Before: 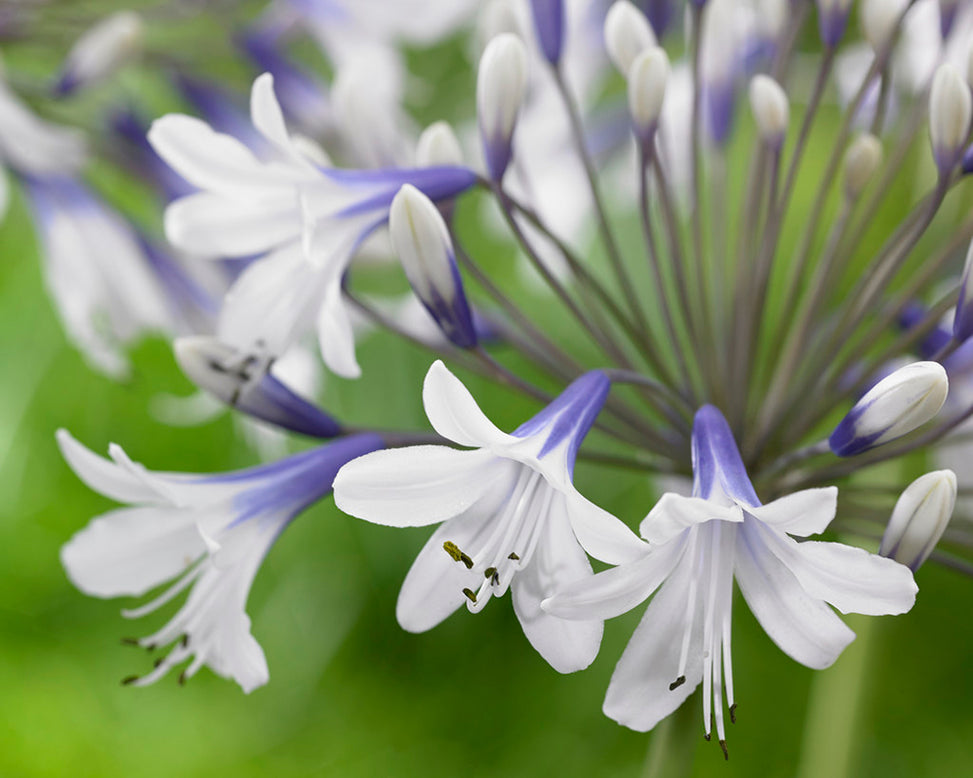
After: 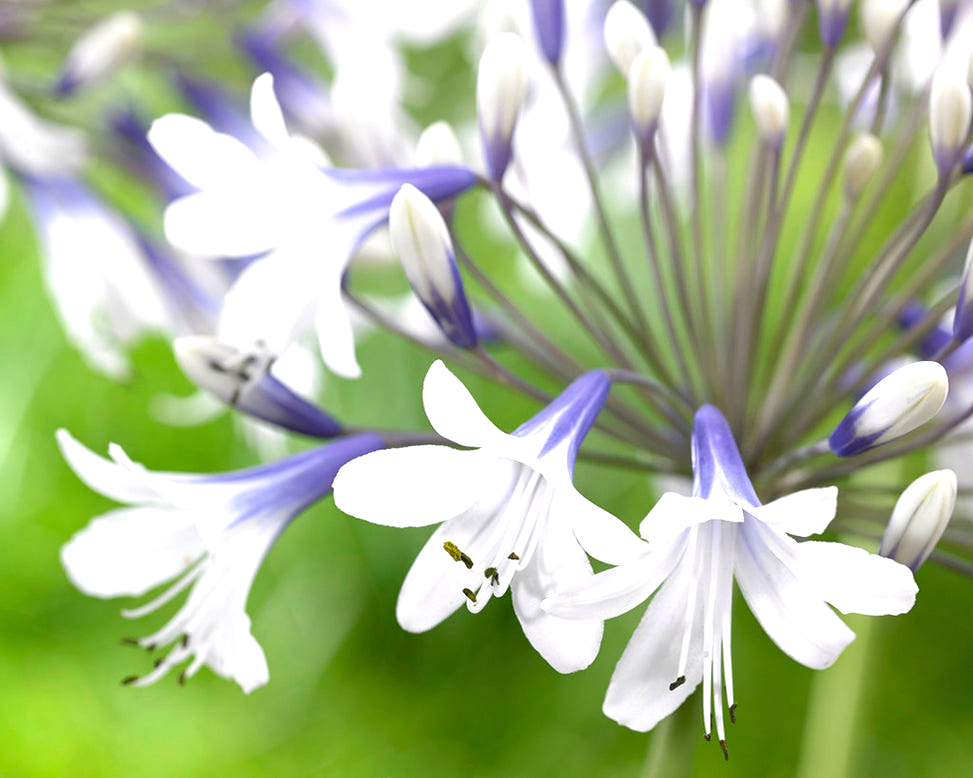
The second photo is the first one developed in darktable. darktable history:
exposure: exposure 0.763 EV, compensate highlight preservation false
